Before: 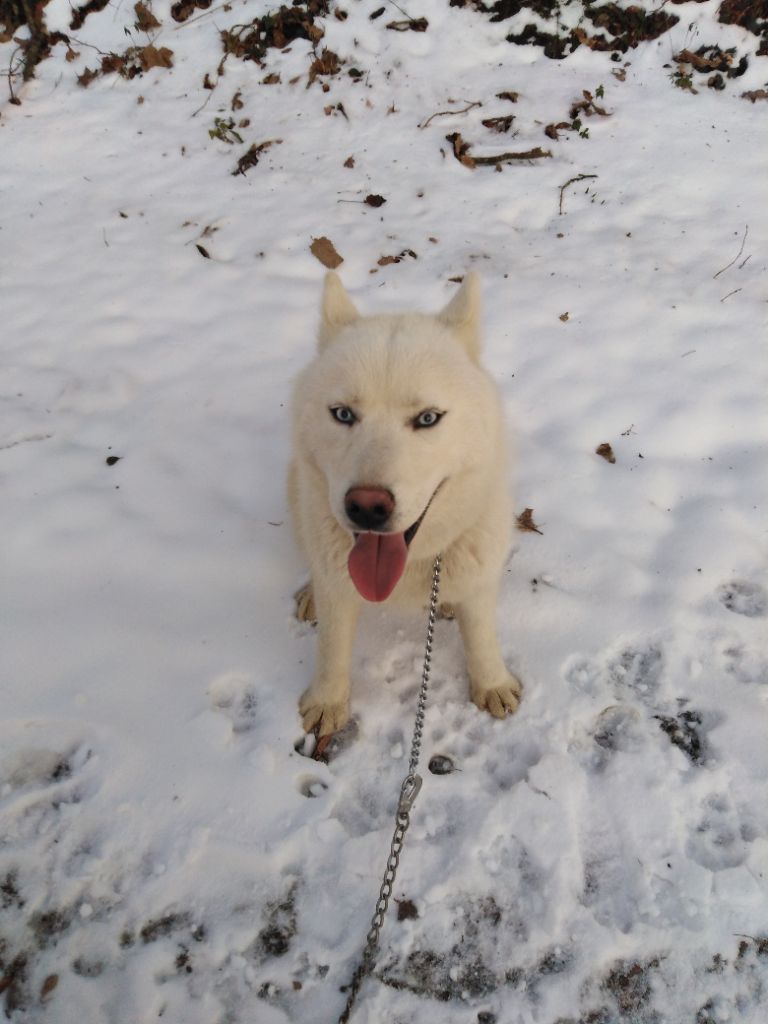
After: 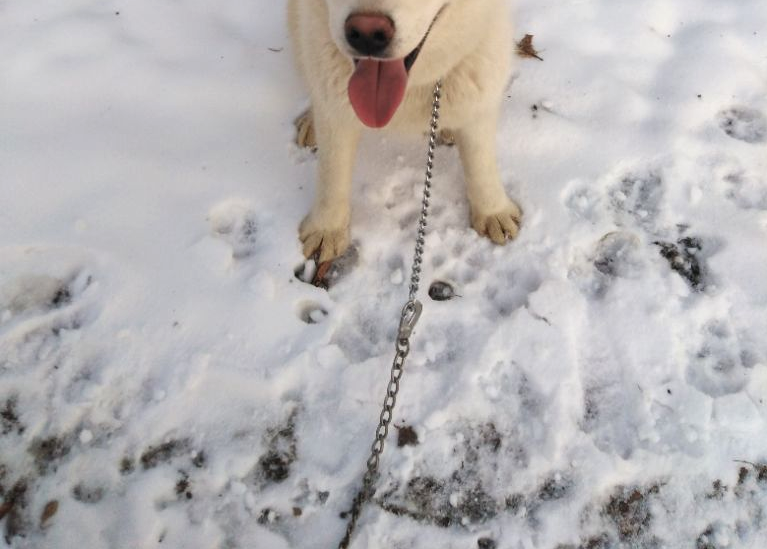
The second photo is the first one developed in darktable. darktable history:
exposure: exposure 0.496 EV, compensate highlight preservation false
contrast brightness saturation: saturation -0.061
crop and rotate: top 46.366%, right 0.015%
